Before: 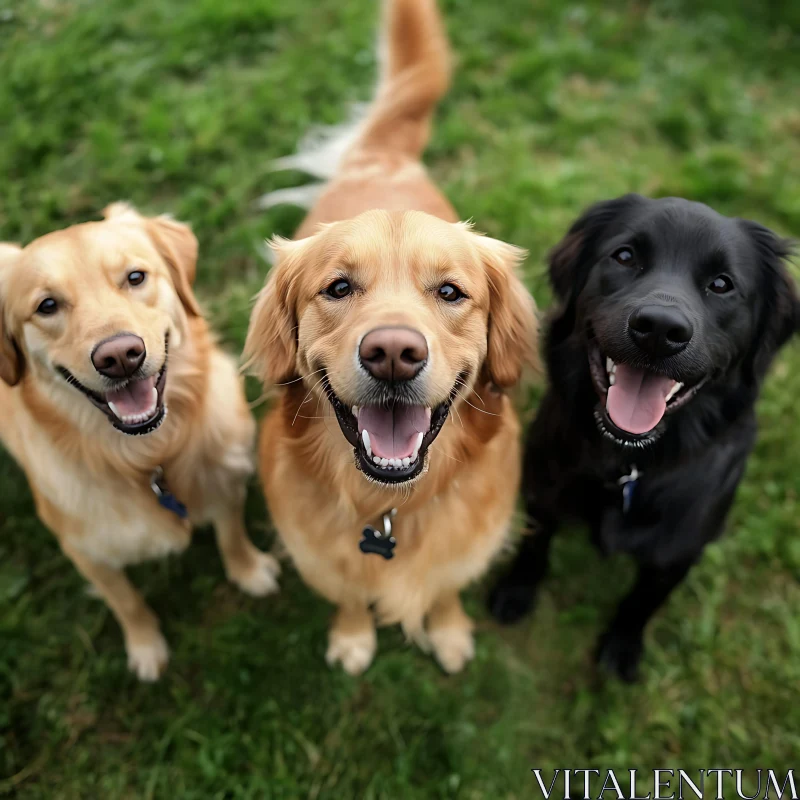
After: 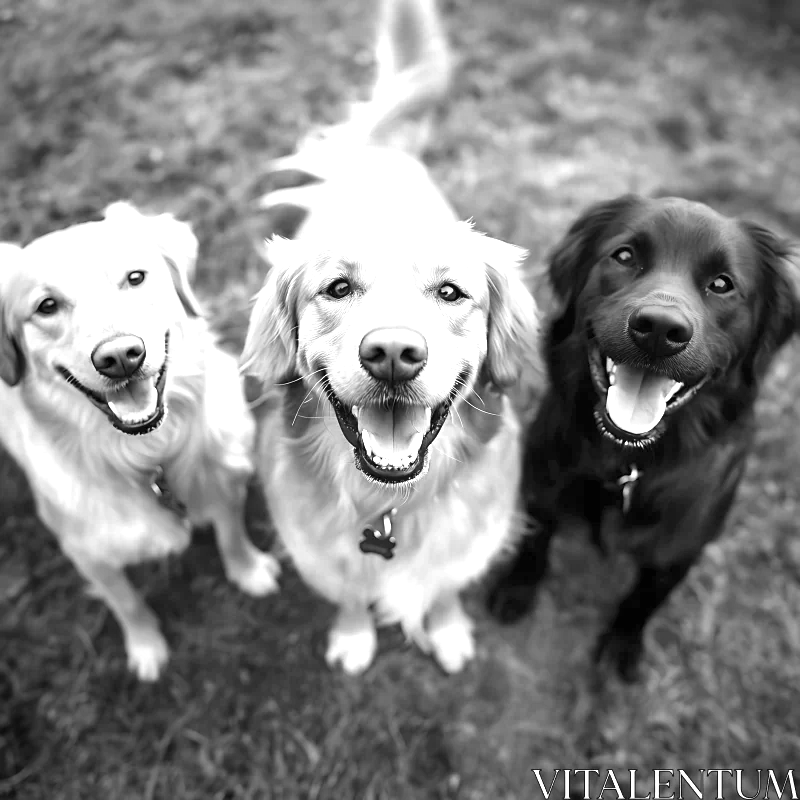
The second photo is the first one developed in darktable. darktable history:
color zones: curves: ch0 [(0, 0.613) (0.01, 0.613) (0.245, 0.448) (0.498, 0.529) (0.642, 0.665) (0.879, 0.777) (0.99, 0.613)]; ch1 [(0, 0) (0.143, 0) (0.286, 0) (0.429, 0) (0.571, 0) (0.714, 0) (0.857, 0)]
exposure: black level correction 0, exposure 1.506 EV, compensate highlight preservation false
vignetting: brightness -0.472, automatic ratio true
